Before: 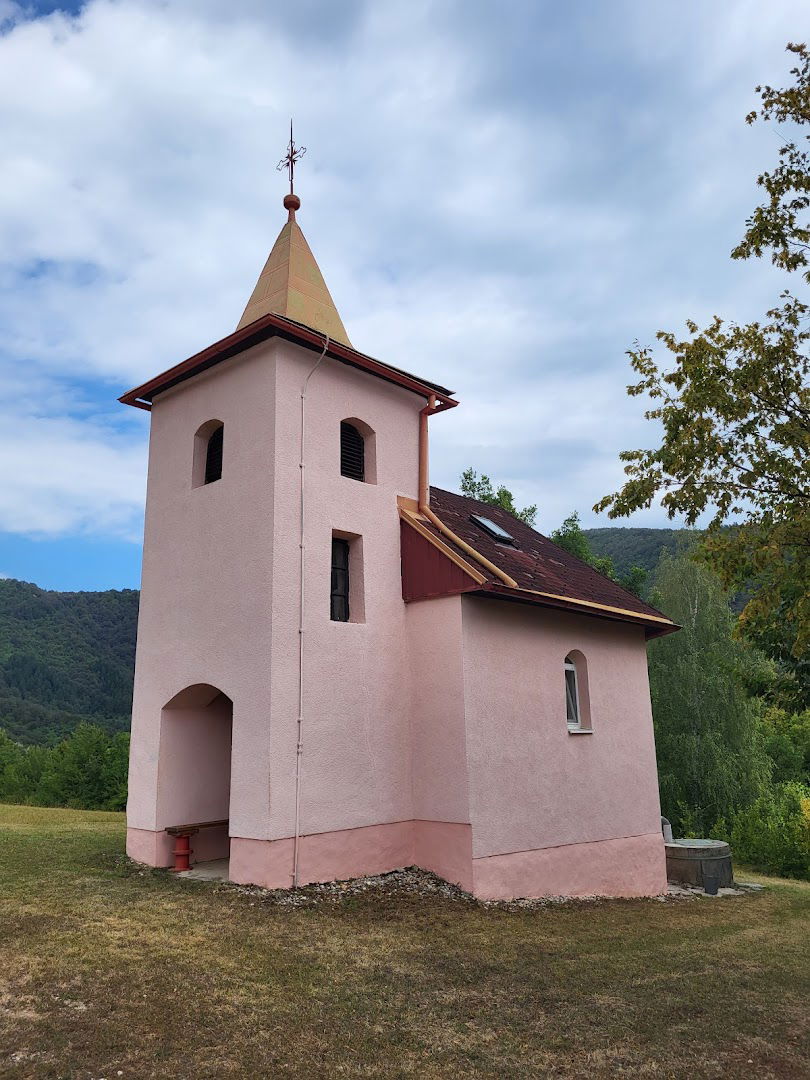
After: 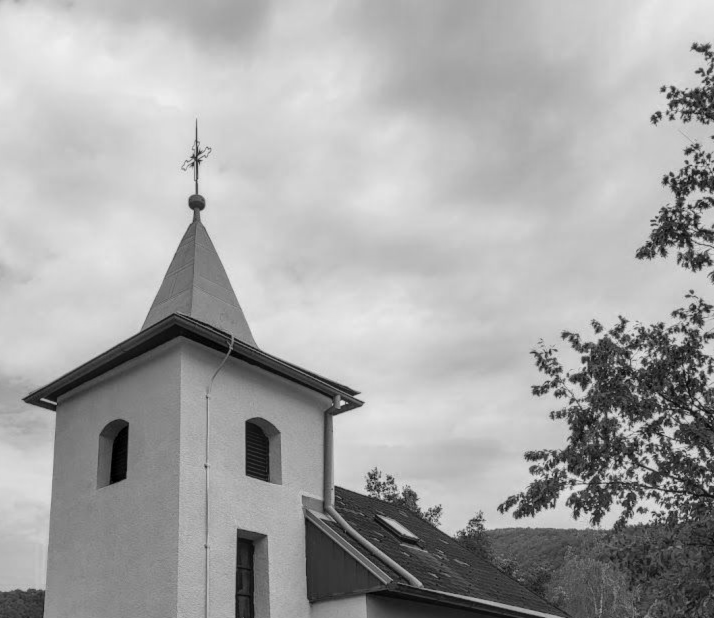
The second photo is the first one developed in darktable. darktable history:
local contrast: highlights 0%, shadows 0%, detail 133%
lowpass: radius 0.5, unbound 0
crop and rotate: left 11.812%, bottom 42.776%
velvia: on, module defaults
color calibration: output gray [0.23, 0.37, 0.4, 0], gray › normalize channels true, illuminant same as pipeline (D50), adaptation XYZ, x 0.346, y 0.359, gamut compression 0
